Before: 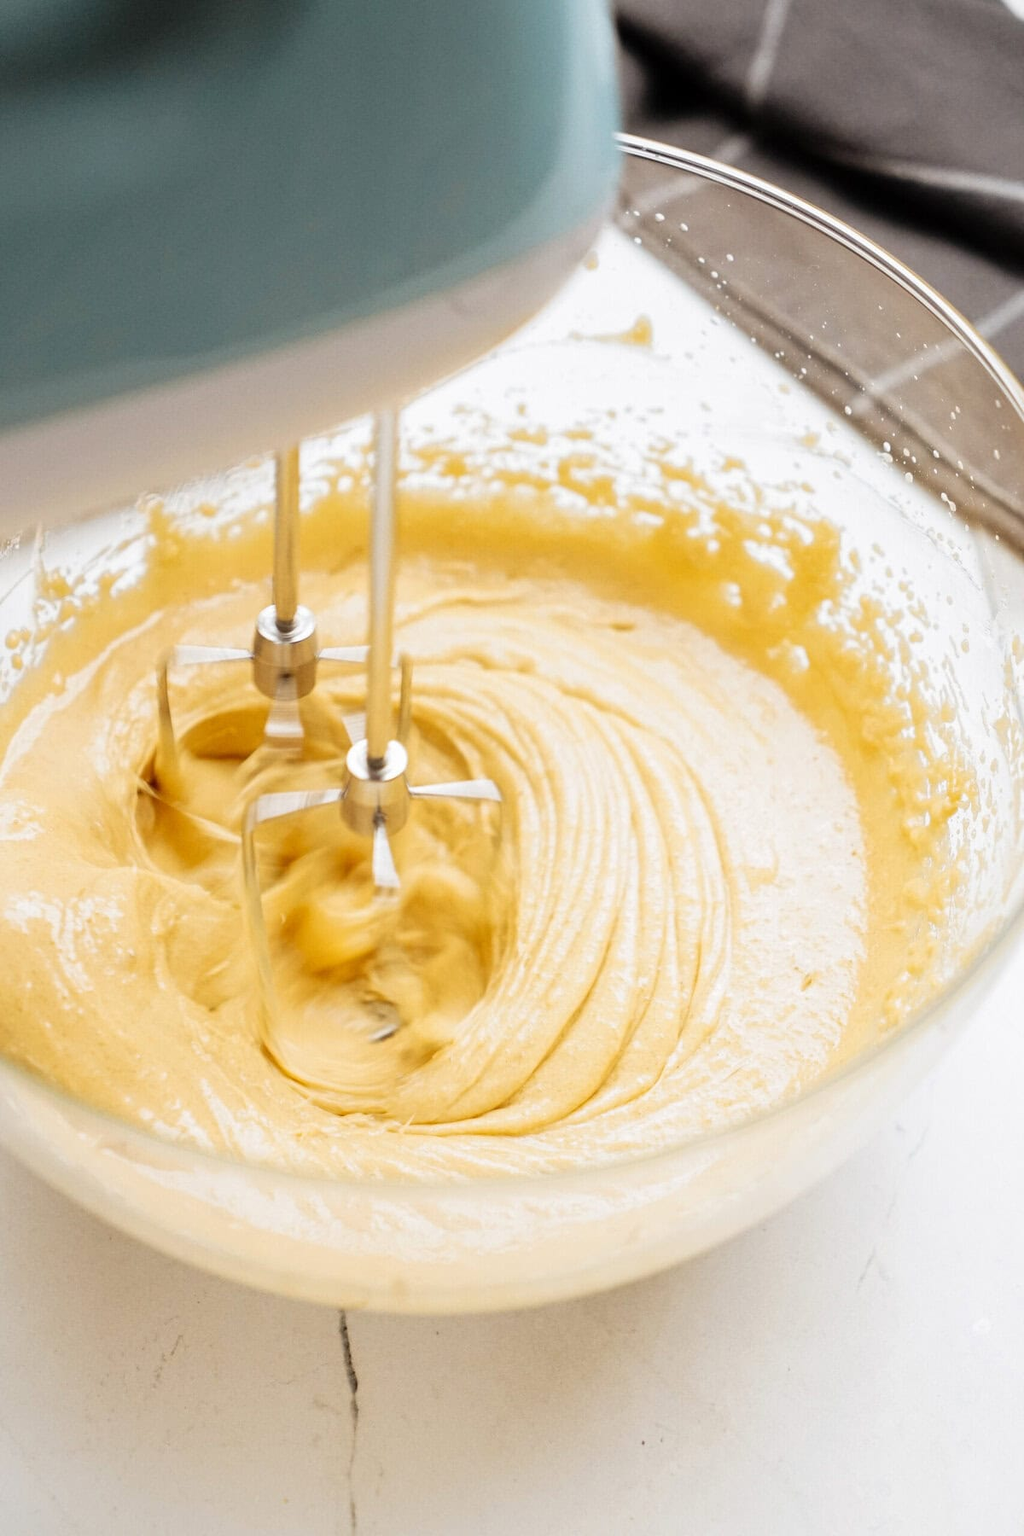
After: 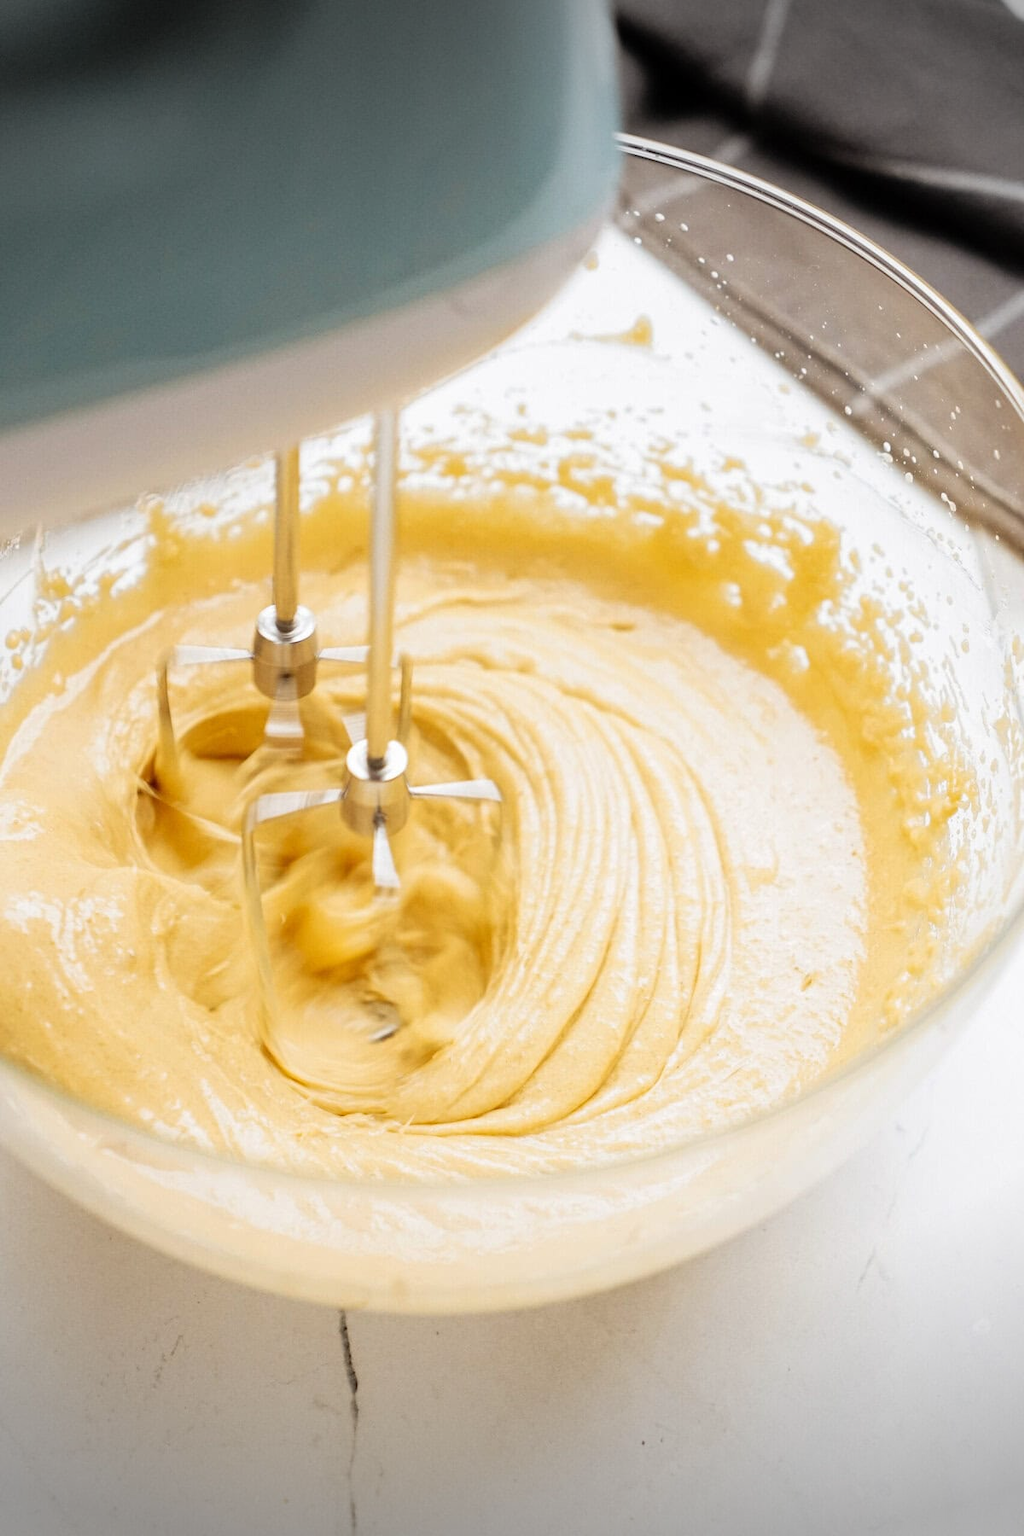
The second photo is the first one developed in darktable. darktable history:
vignetting: fall-off start 99.58%, width/height ratio 1.305
